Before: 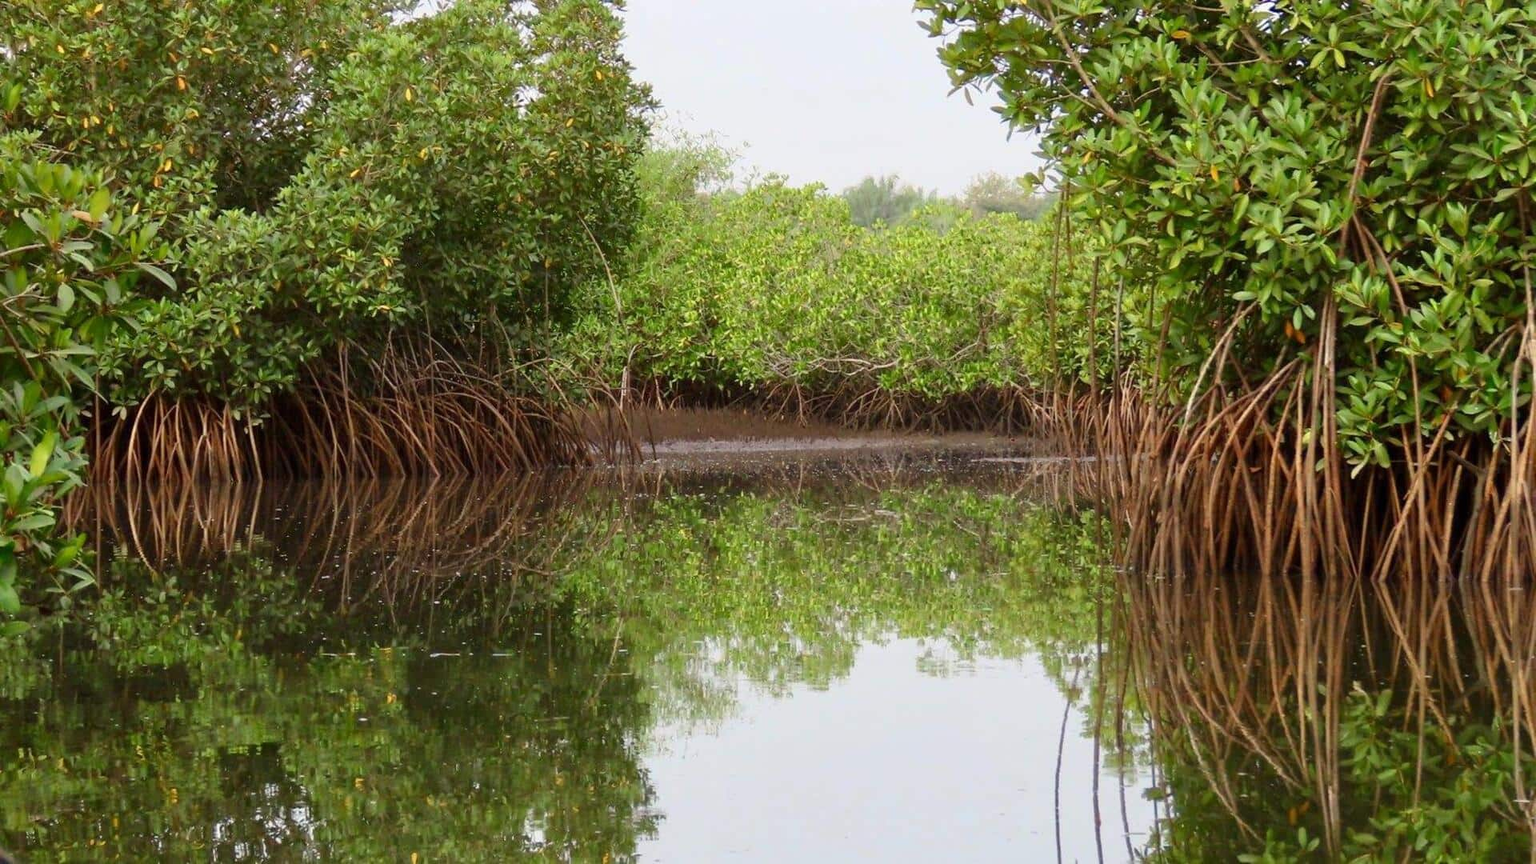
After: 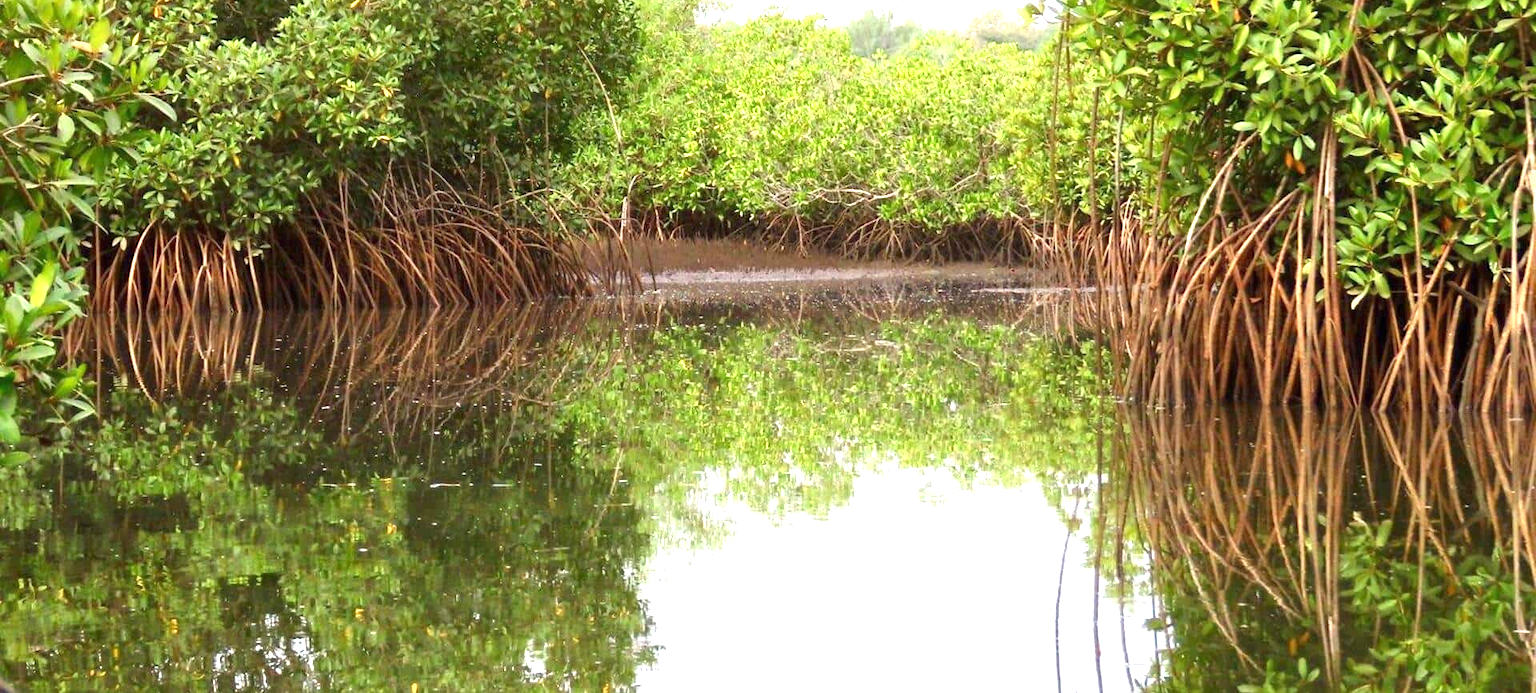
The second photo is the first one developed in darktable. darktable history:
exposure: exposure 1.146 EV, compensate highlight preservation false
crop and rotate: top 19.658%
